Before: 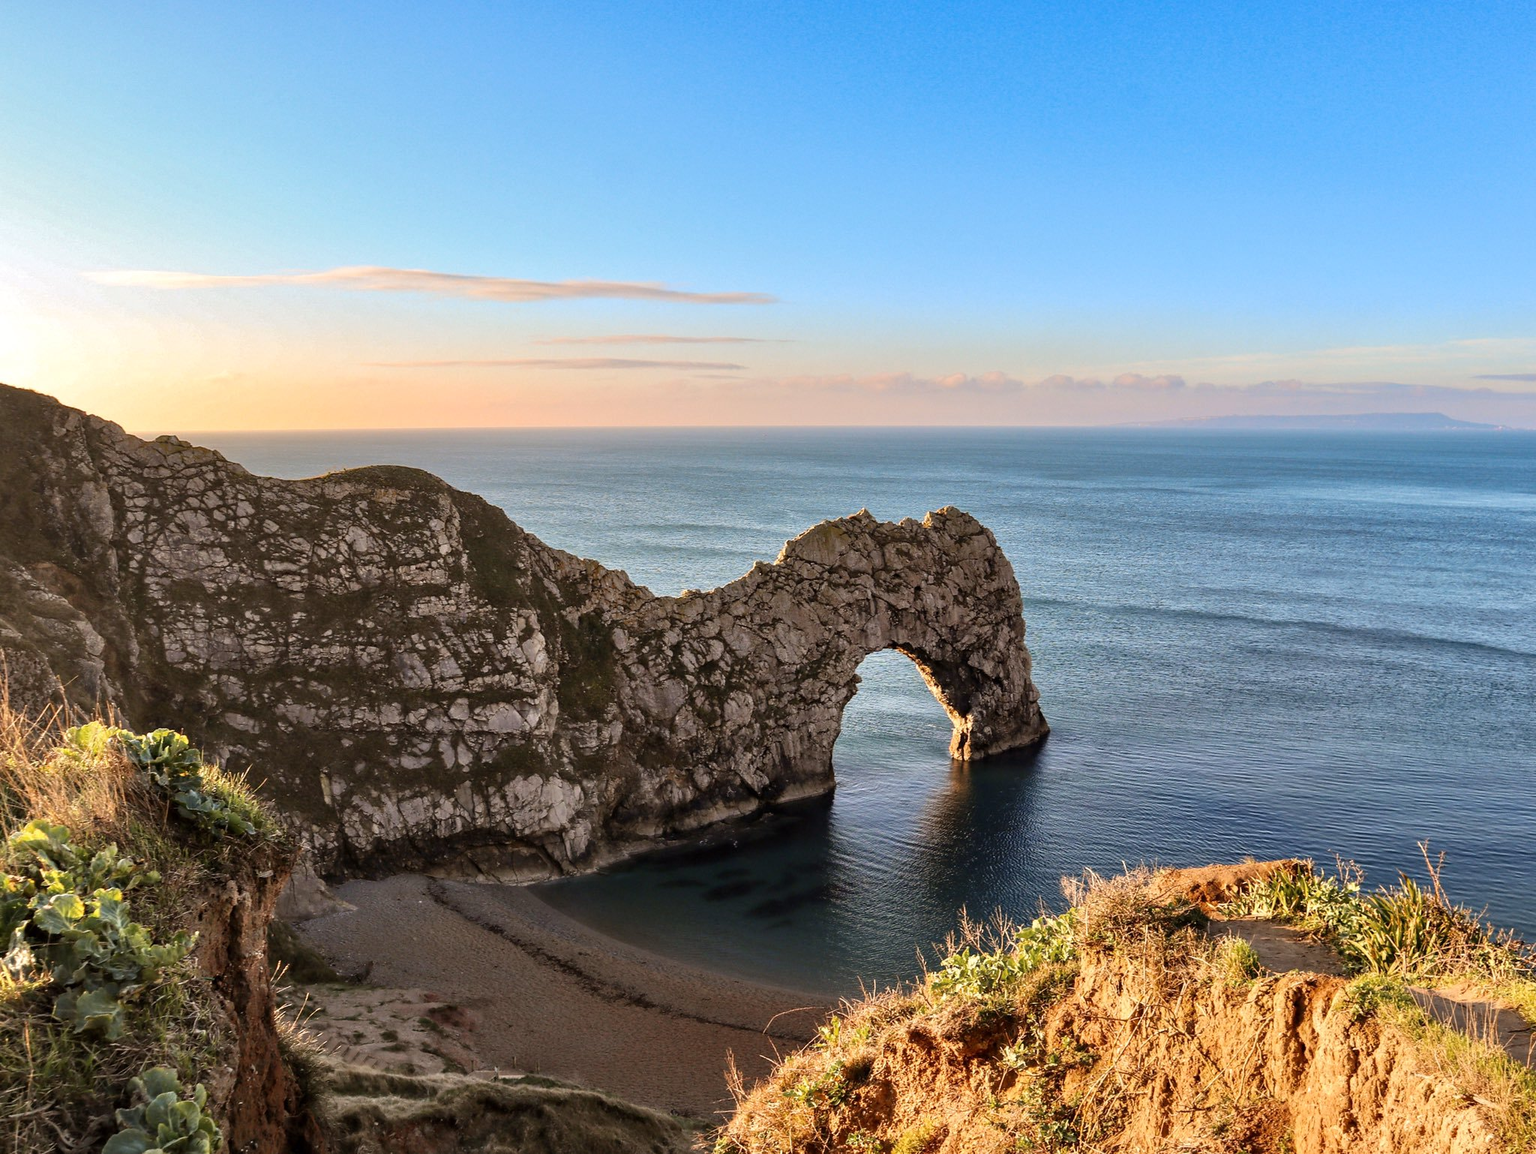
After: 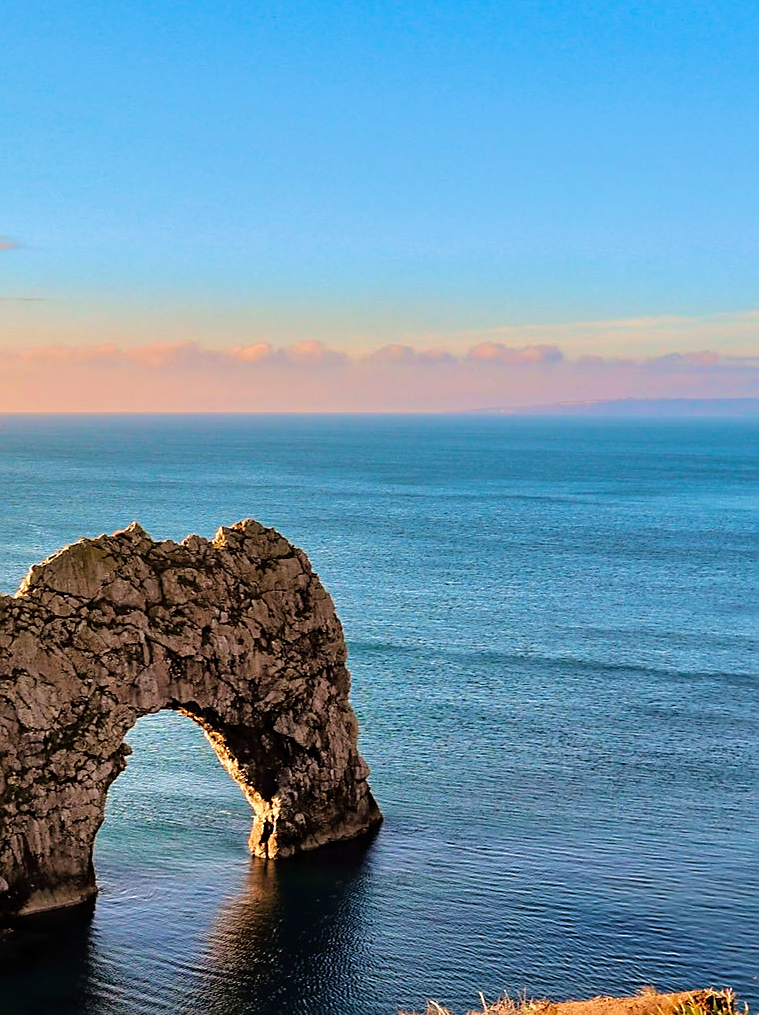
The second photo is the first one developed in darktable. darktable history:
sharpen: on, module defaults
crop and rotate: left 49.693%, top 10.099%, right 13.233%, bottom 23.888%
velvia: strength 56.18%
tone curve: curves: ch0 [(0, 0) (0.003, 0.001) (0.011, 0.002) (0.025, 0.007) (0.044, 0.015) (0.069, 0.022) (0.1, 0.03) (0.136, 0.056) (0.177, 0.115) (0.224, 0.177) (0.277, 0.244) (0.335, 0.322) (0.399, 0.398) (0.468, 0.471) (0.543, 0.545) (0.623, 0.614) (0.709, 0.685) (0.801, 0.765) (0.898, 0.867) (1, 1)], color space Lab, linked channels, preserve colors none
